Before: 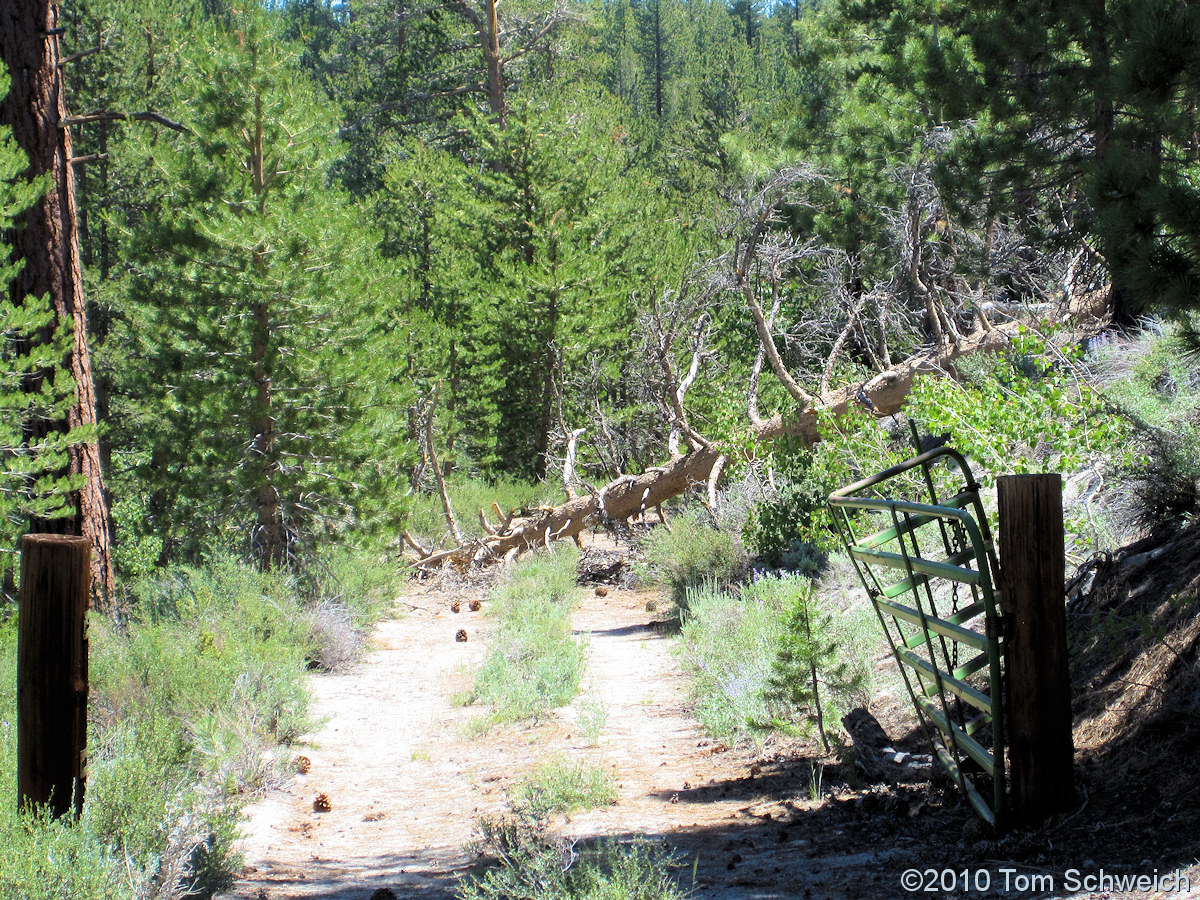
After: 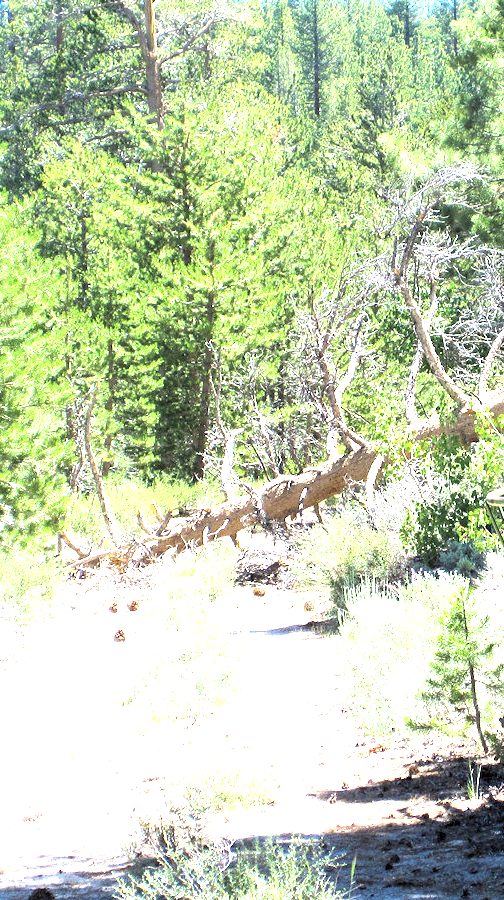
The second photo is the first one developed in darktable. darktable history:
crop: left 28.556%, right 29.279%
exposure: black level correction 0.001, exposure 1.636 EV, compensate highlight preservation false
